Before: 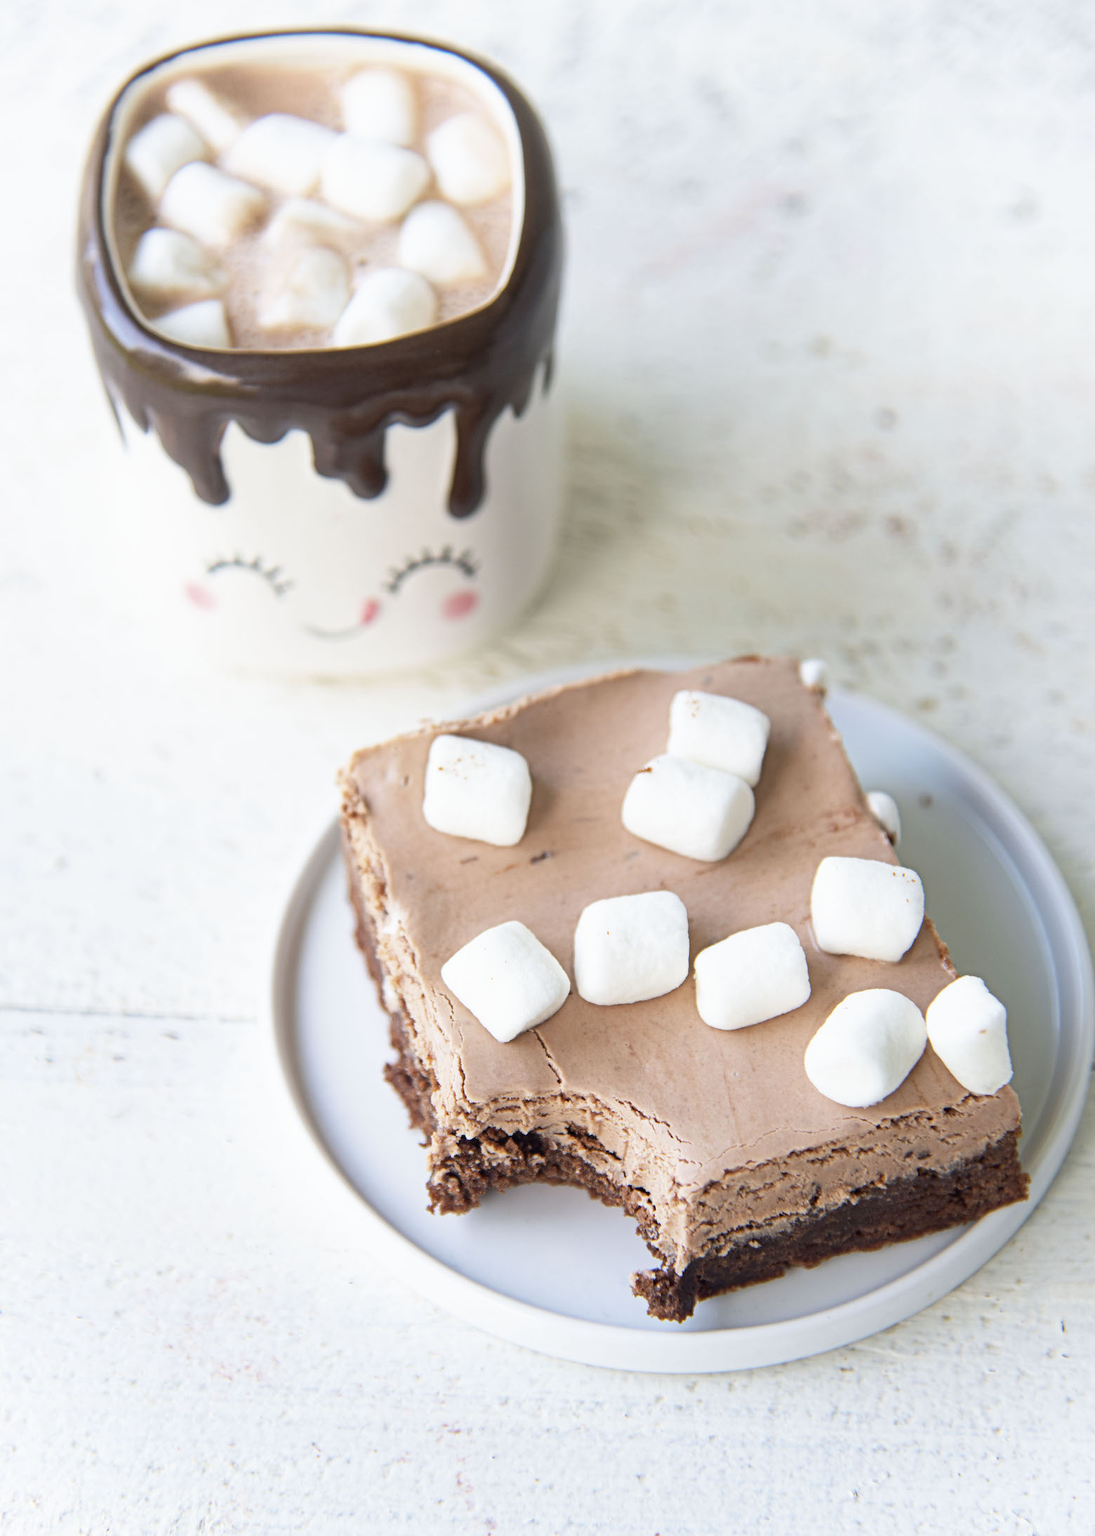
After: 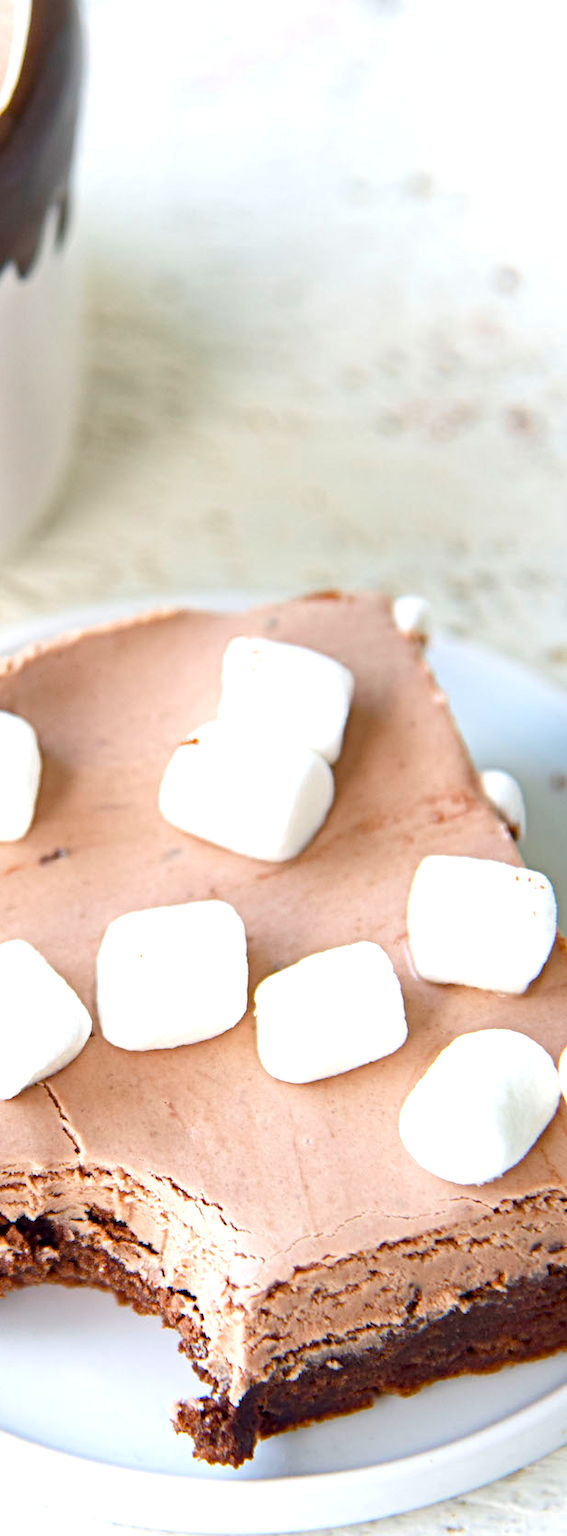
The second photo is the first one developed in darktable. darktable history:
crop: left 45.721%, top 13.393%, right 14.118%, bottom 10.01%
color balance rgb: perceptual saturation grading › global saturation 25%, perceptual saturation grading › highlights -50%, perceptual saturation grading › shadows 30%, perceptual brilliance grading › global brilliance 12%, global vibrance 20%
